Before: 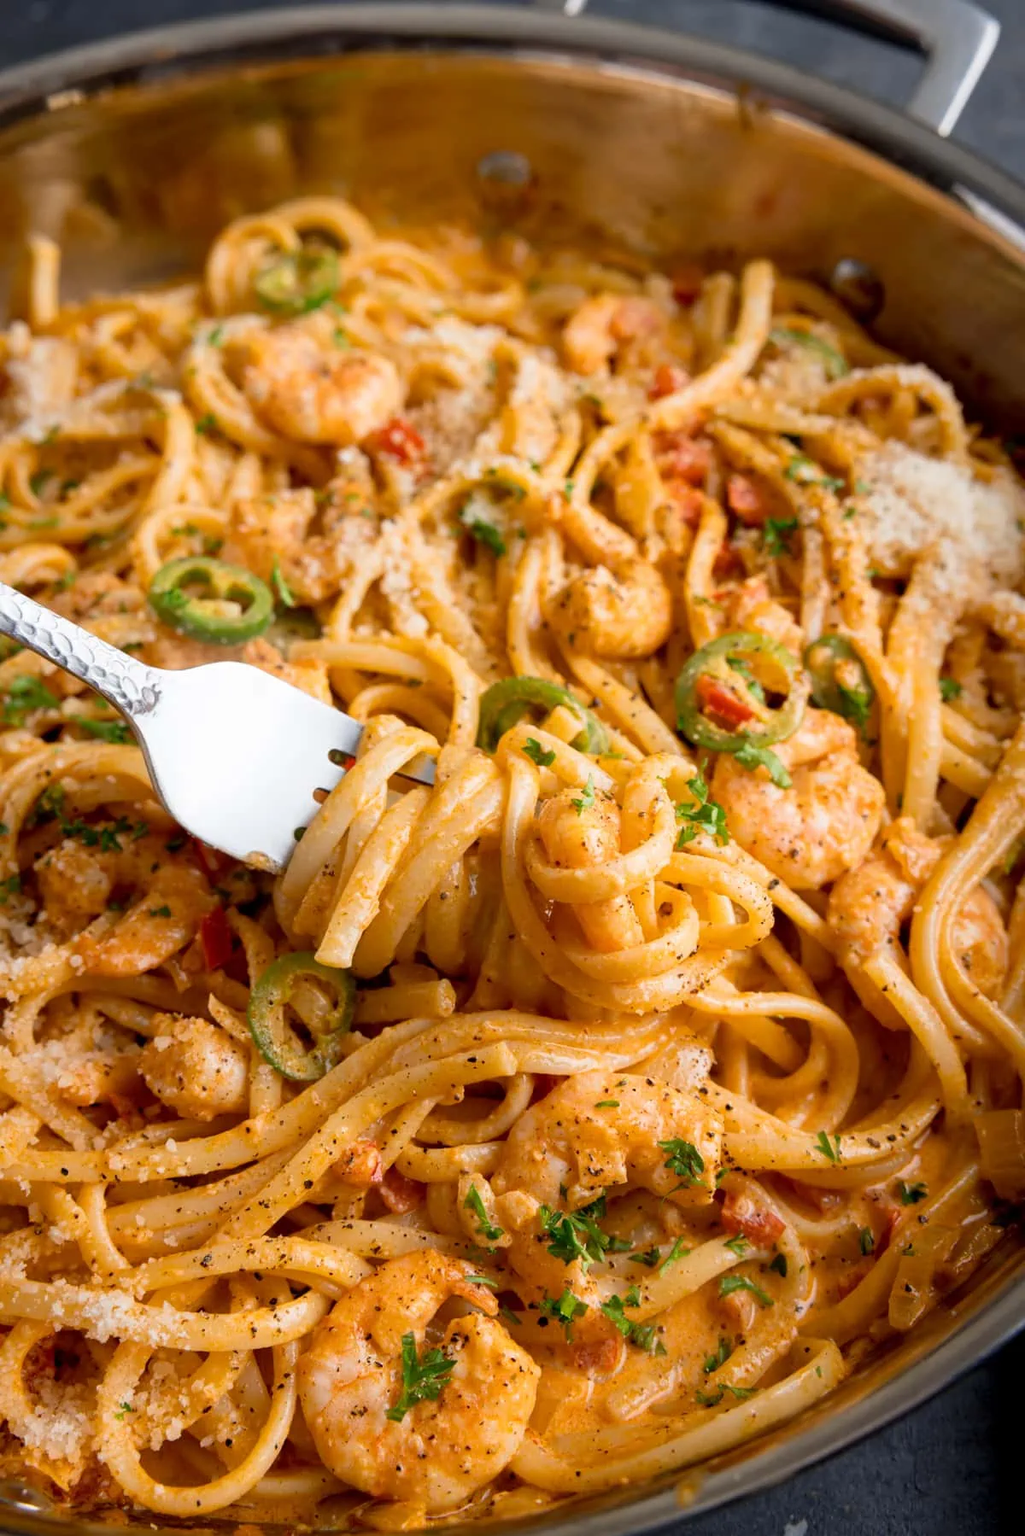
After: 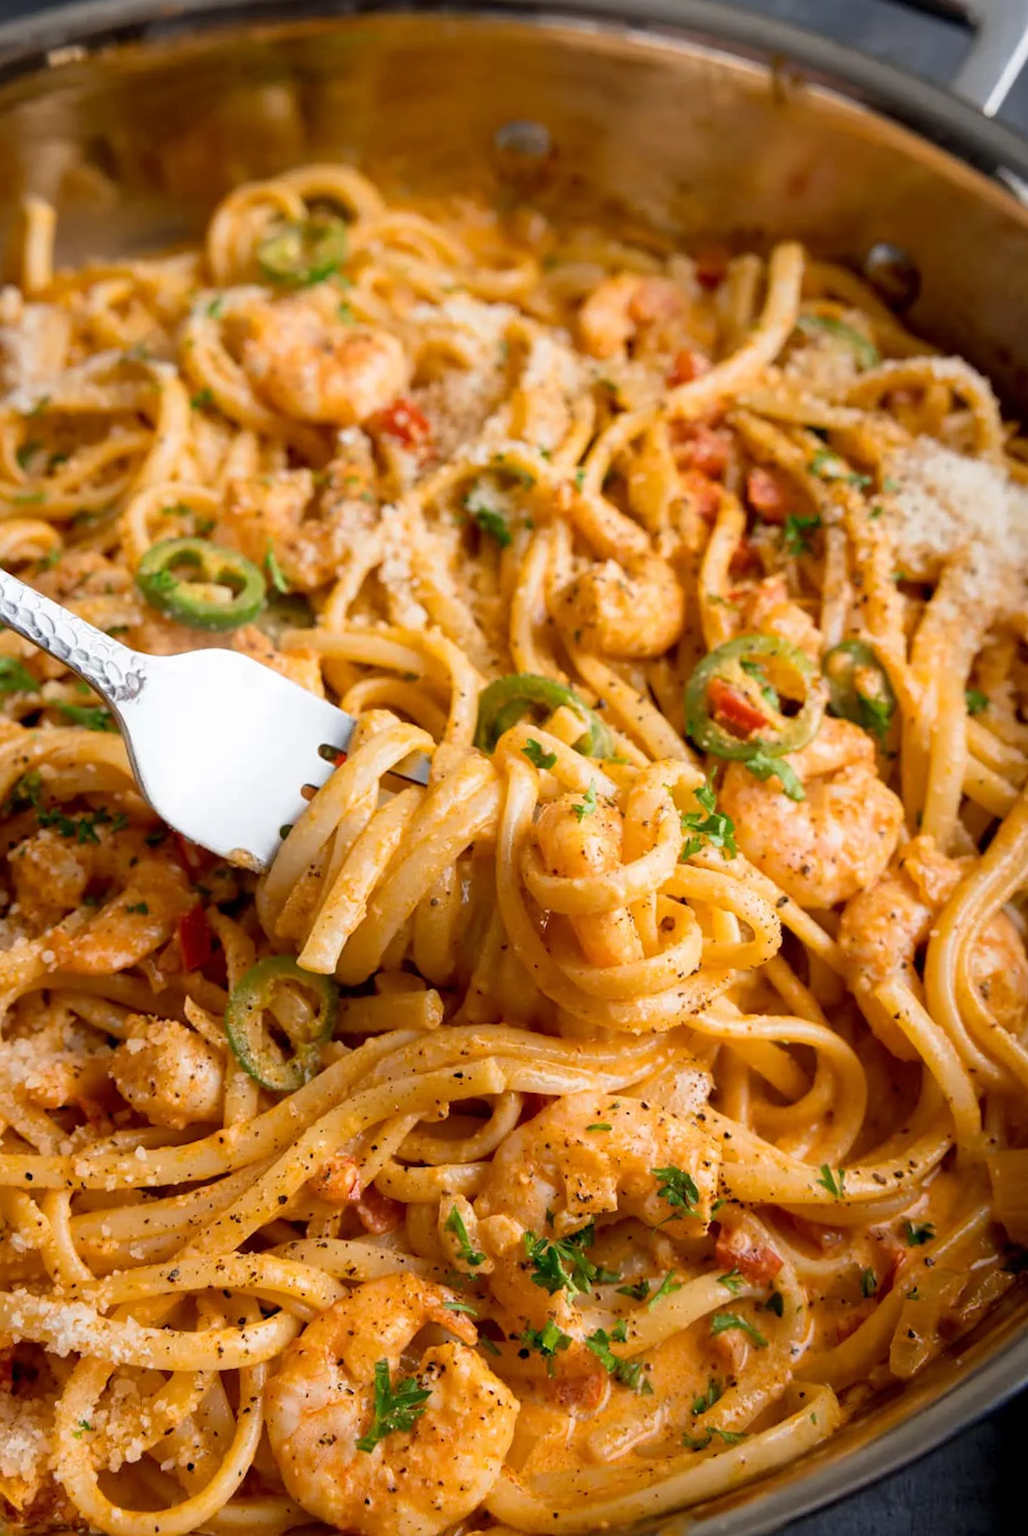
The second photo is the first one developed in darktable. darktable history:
rotate and perspective: rotation 0.192°, lens shift (horizontal) -0.015, crop left 0.005, crop right 0.996, crop top 0.006, crop bottom 0.99
crop and rotate: angle -1.69°
